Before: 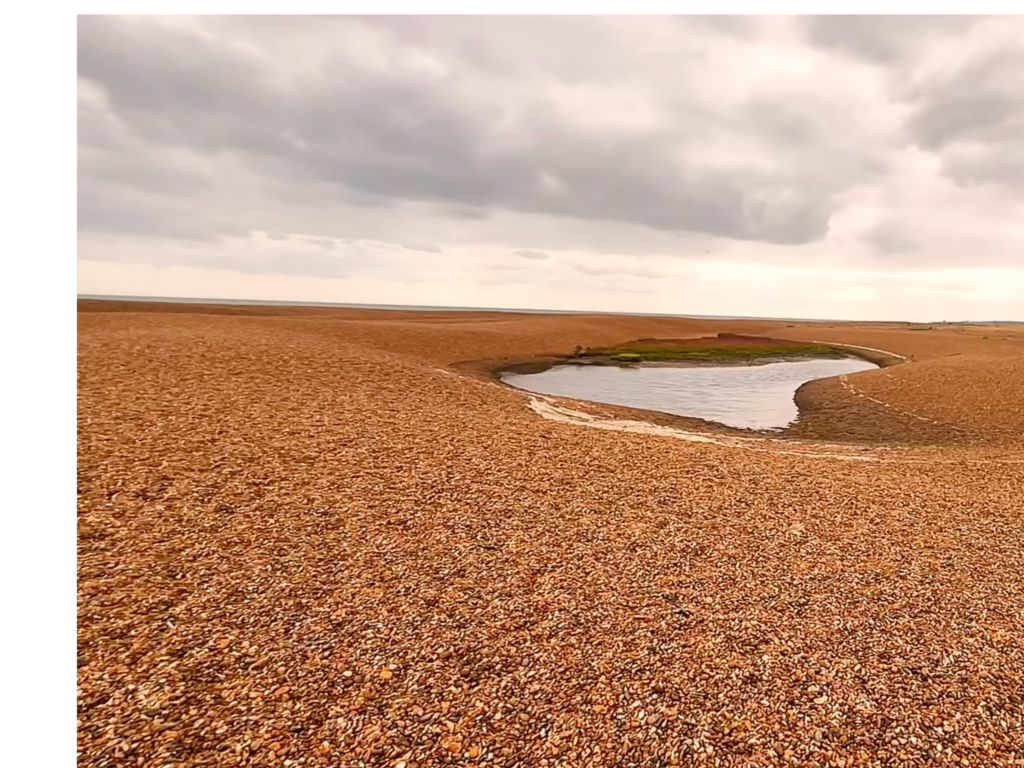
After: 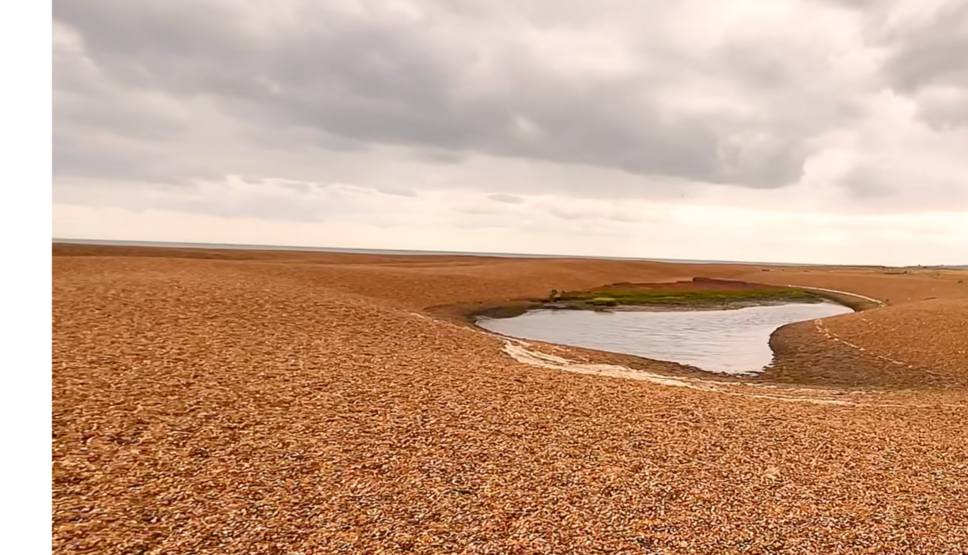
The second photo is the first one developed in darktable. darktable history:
crop: left 2.458%, top 7.352%, right 2.994%, bottom 20.355%
exposure: compensate highlight preservation false
